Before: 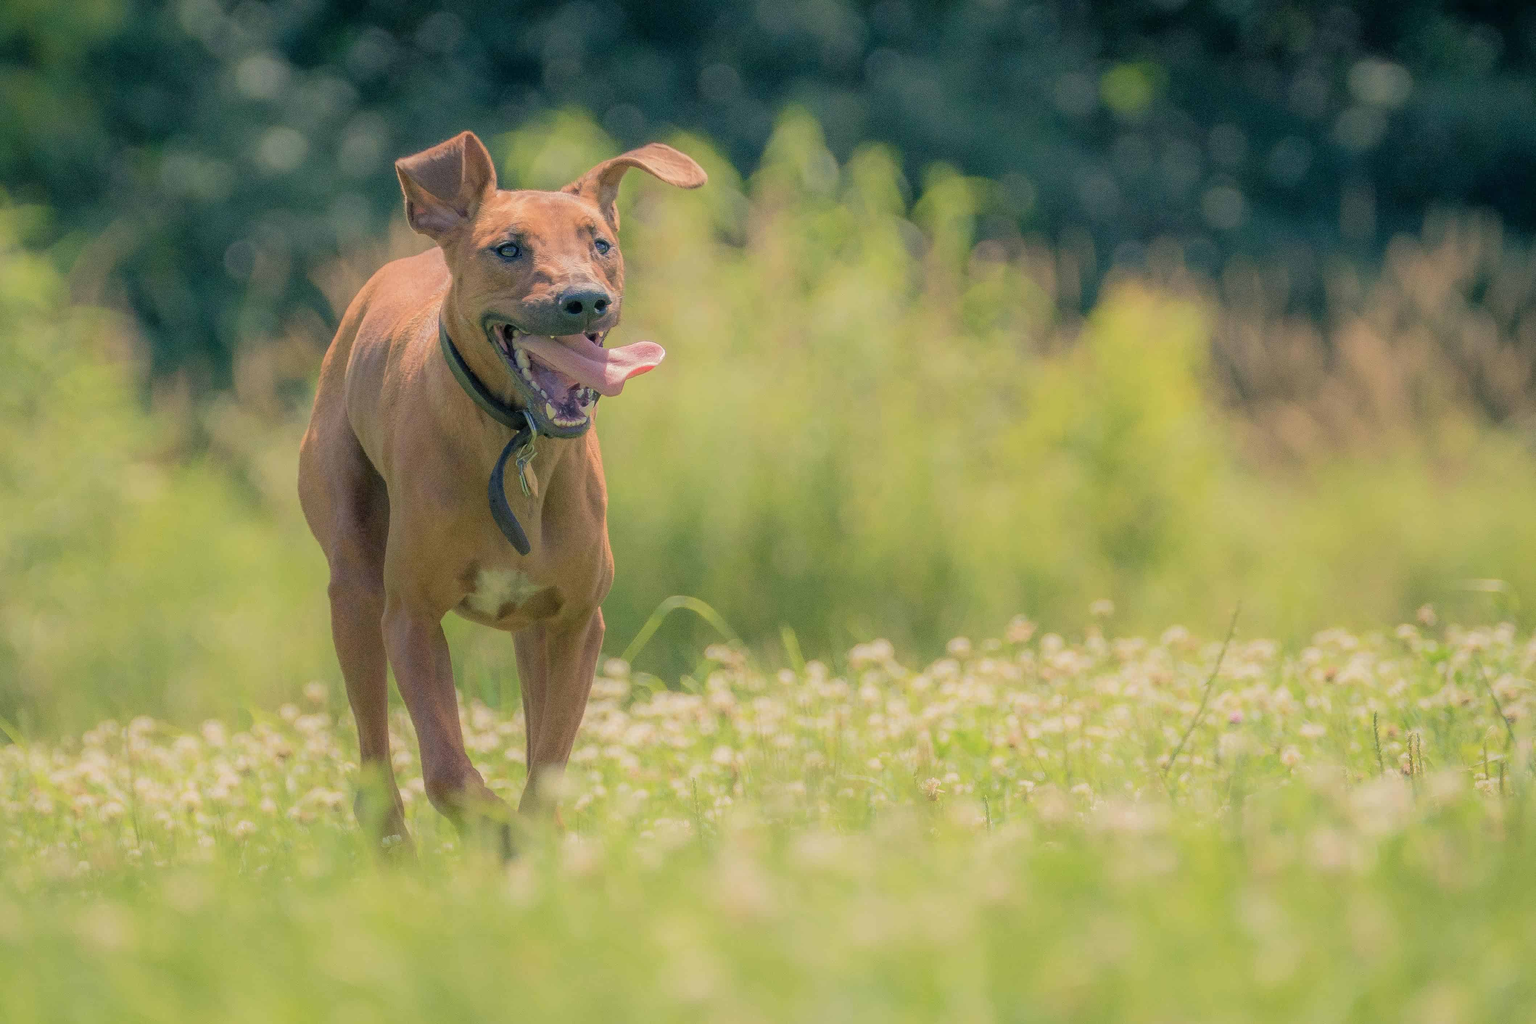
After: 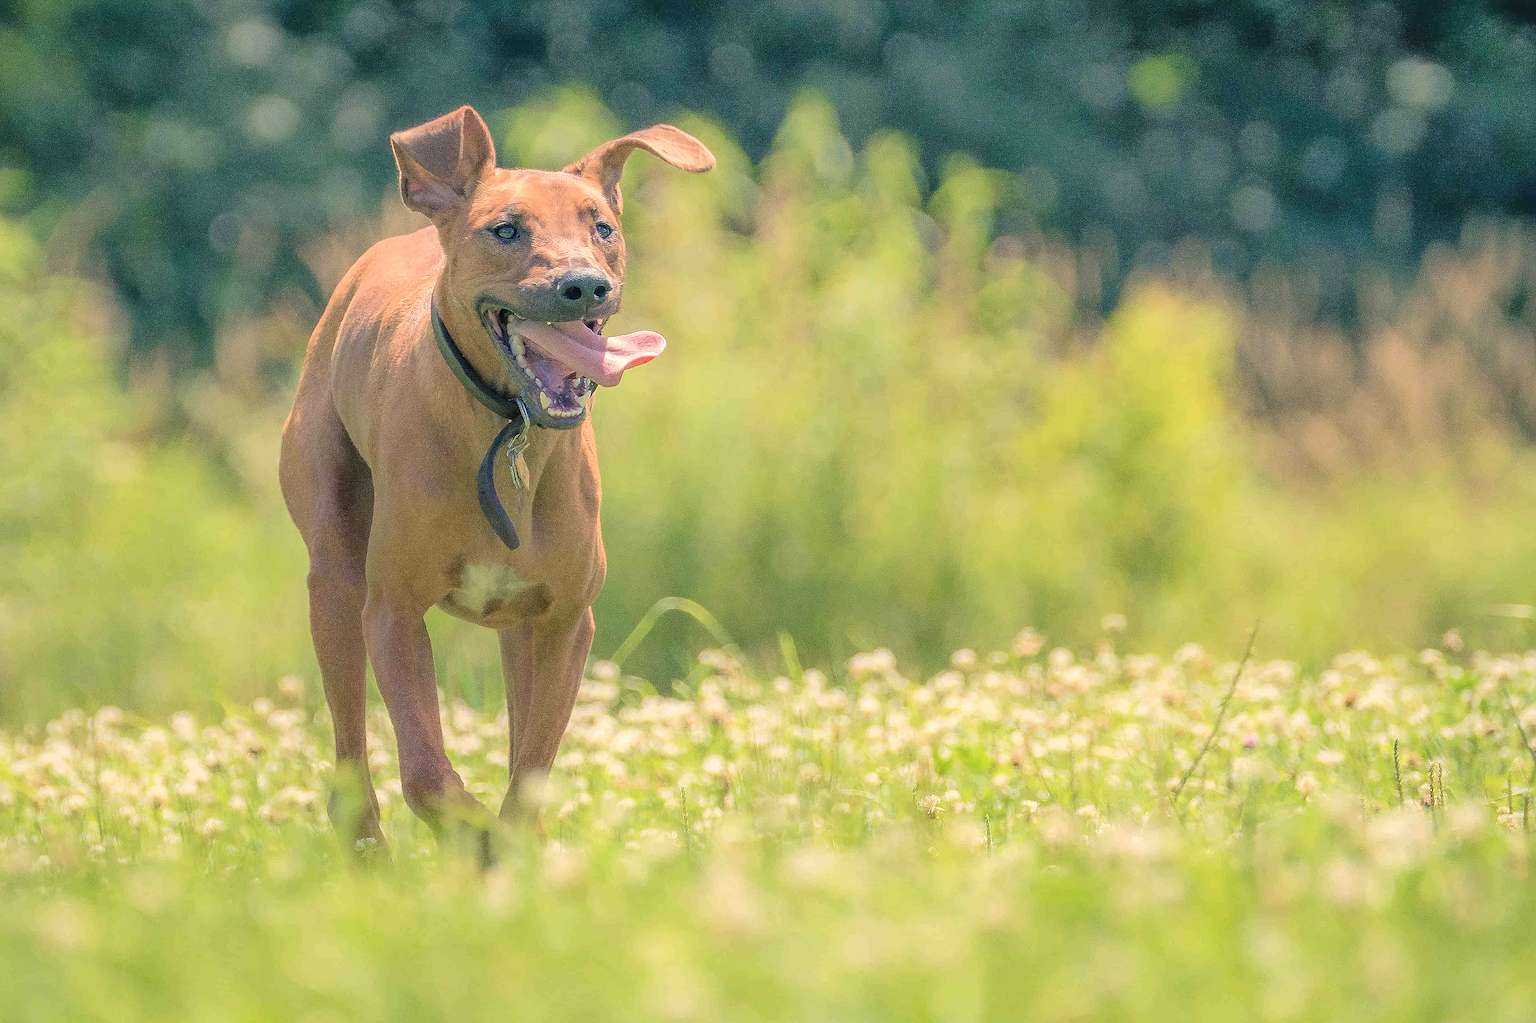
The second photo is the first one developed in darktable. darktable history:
crop and rotate: angle -1.69°
shadows and highlights: shadows 49, highlights -41, soften with gaussian
sharpen: radius 1.4, amount 1.25, threshold 0.7
exposure: black level correction -0.002, exposure 0.54 EV, compensate highlight preservation false
